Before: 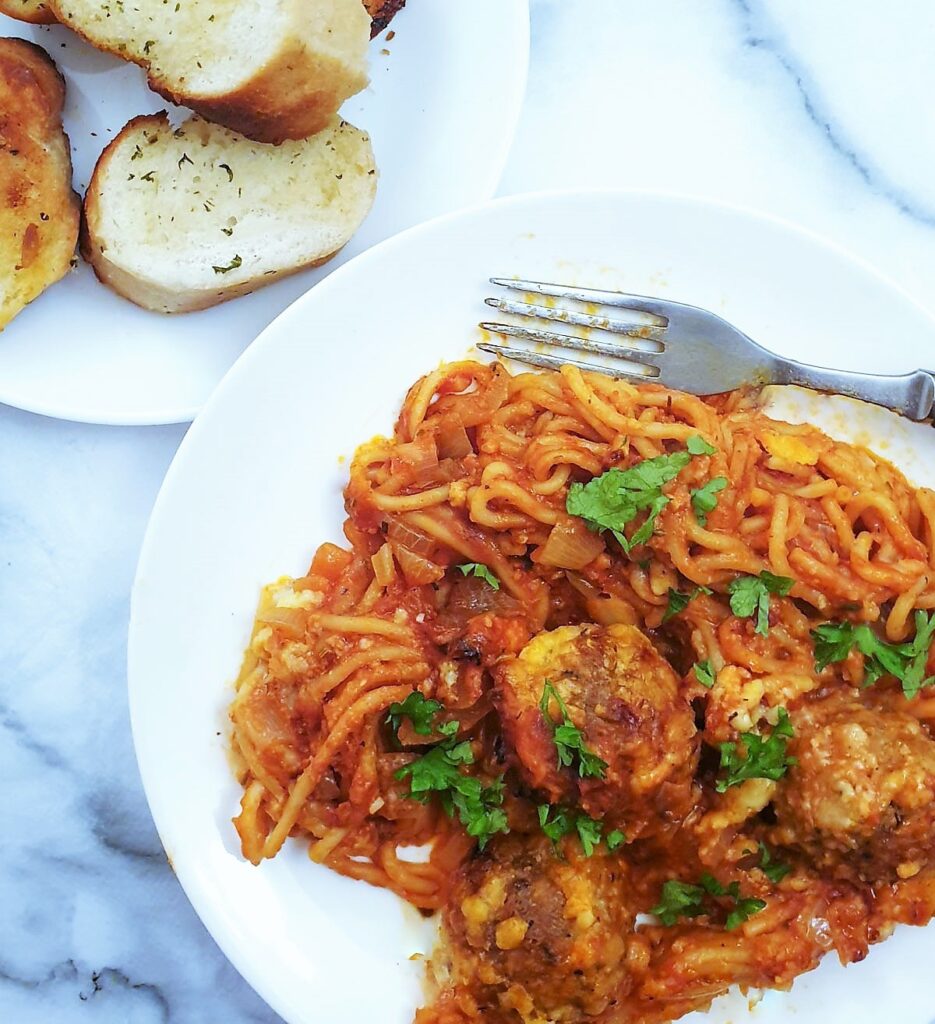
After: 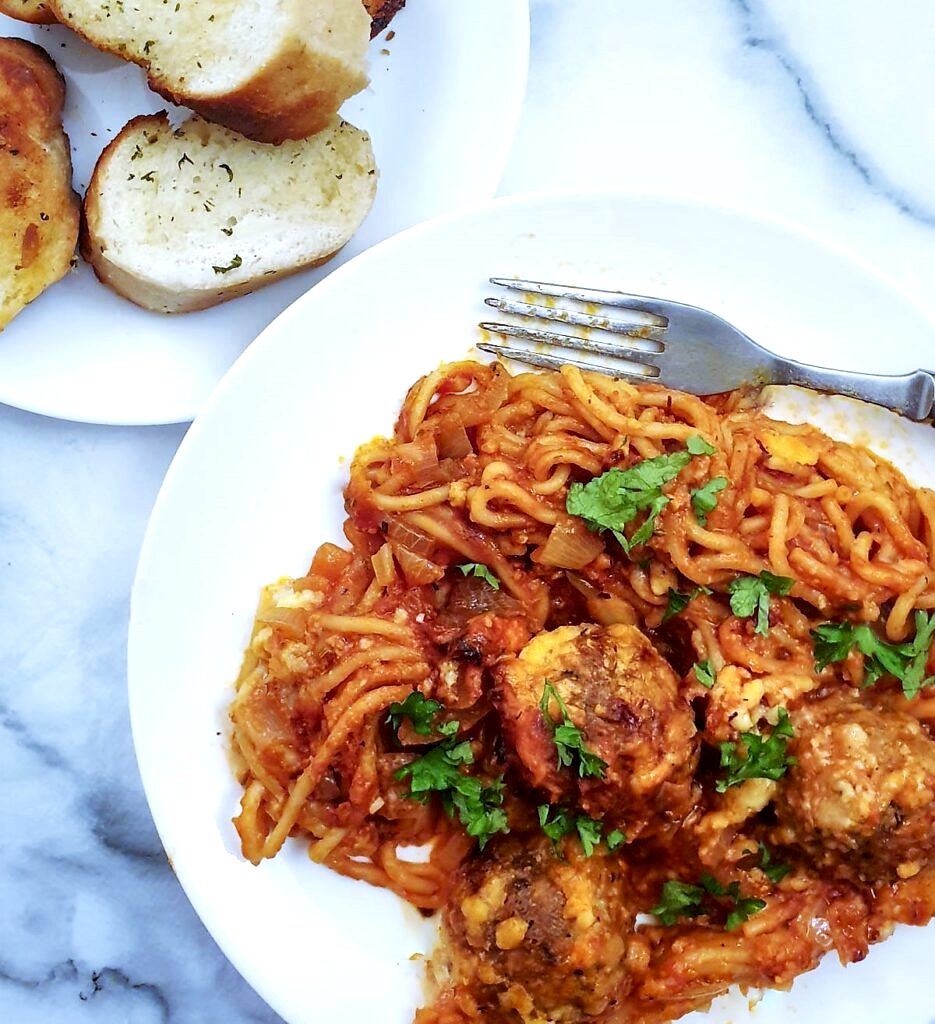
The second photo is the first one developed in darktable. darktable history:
color calibration: gray › normalize channels true, illuminant custom, x 0.348, y 0.365, temperature 4948.99 K, gamut compression 0.003
local contrast: mode bilateral grid, contrast 100, coarseness 99, detail 165%, midtone range 0.2
exposure: black level correction 0.004, exposure 0.017 EV, compensate highlight preservation false
